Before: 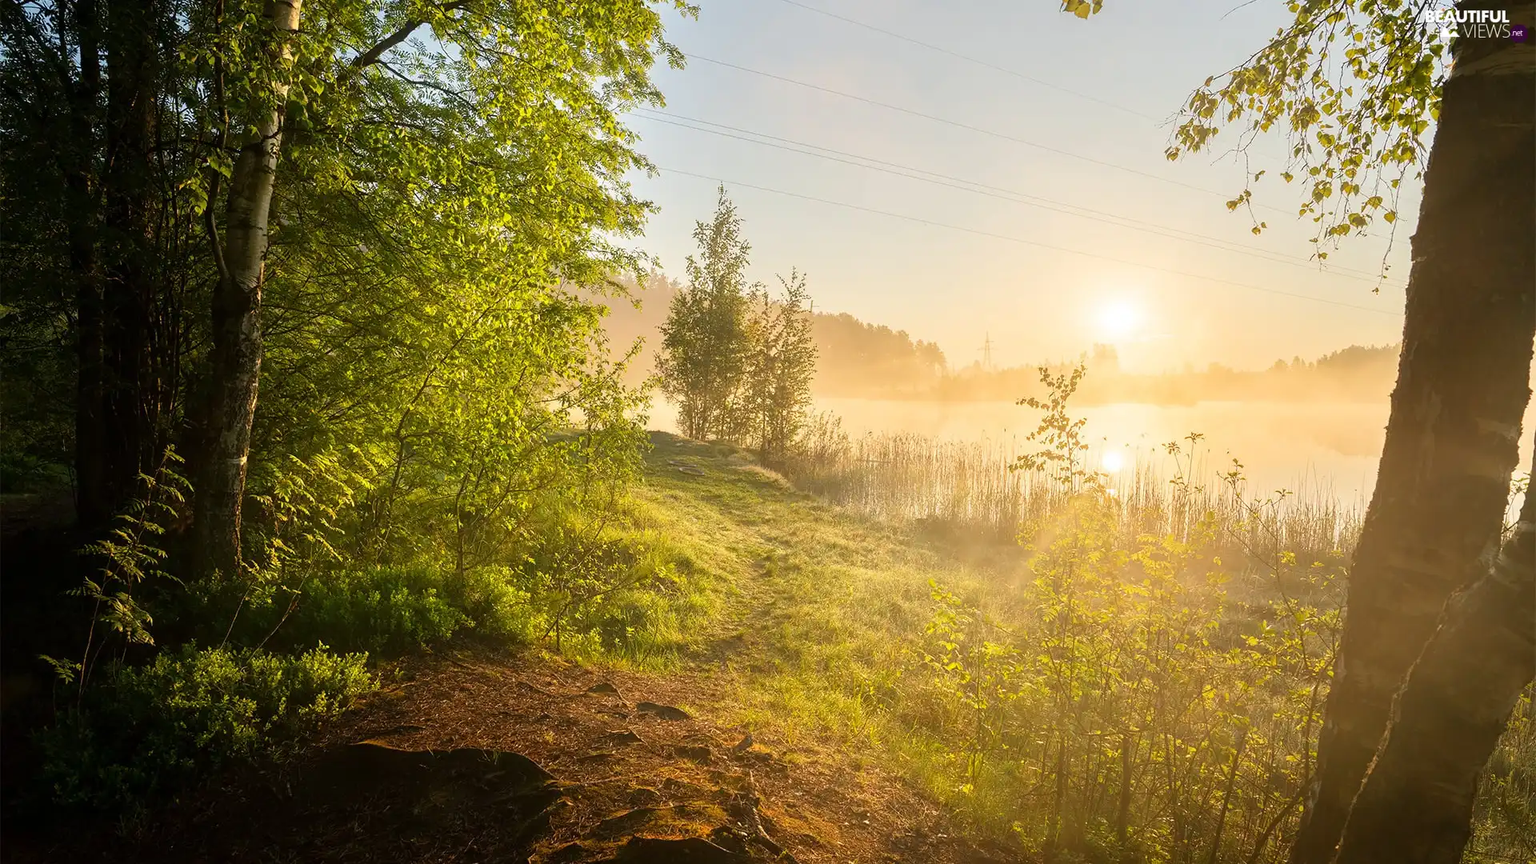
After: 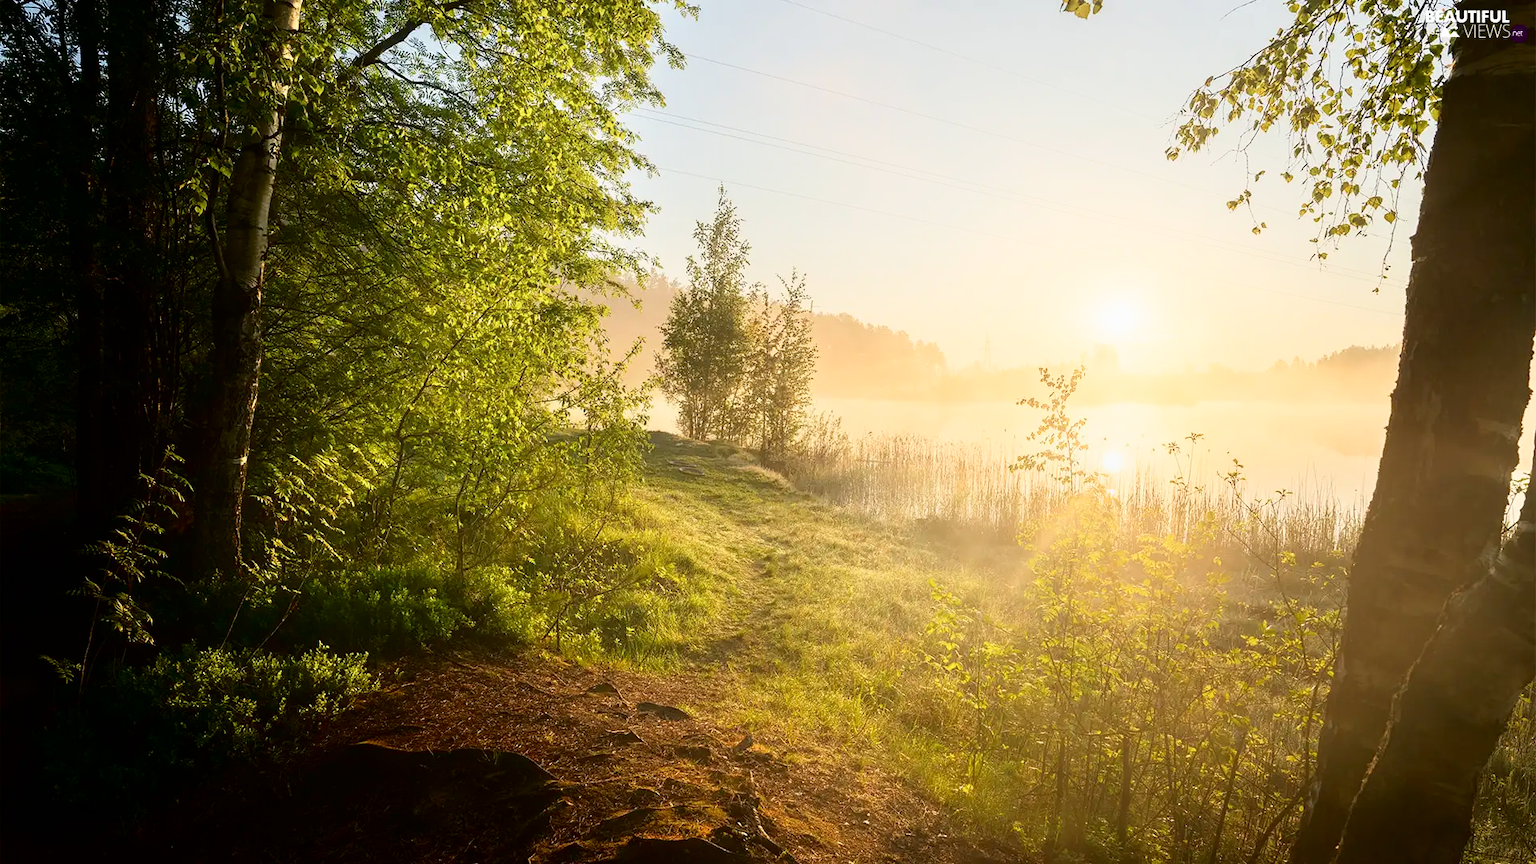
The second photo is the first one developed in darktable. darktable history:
color calibration: illuminant same as pipeline (D50), adaptation XYZ, x 0.347, y 0.358, temperature 5006.17 K
shadows and highlights: shadows -62.94, white point adjustment -5.2, highlights 61.29
